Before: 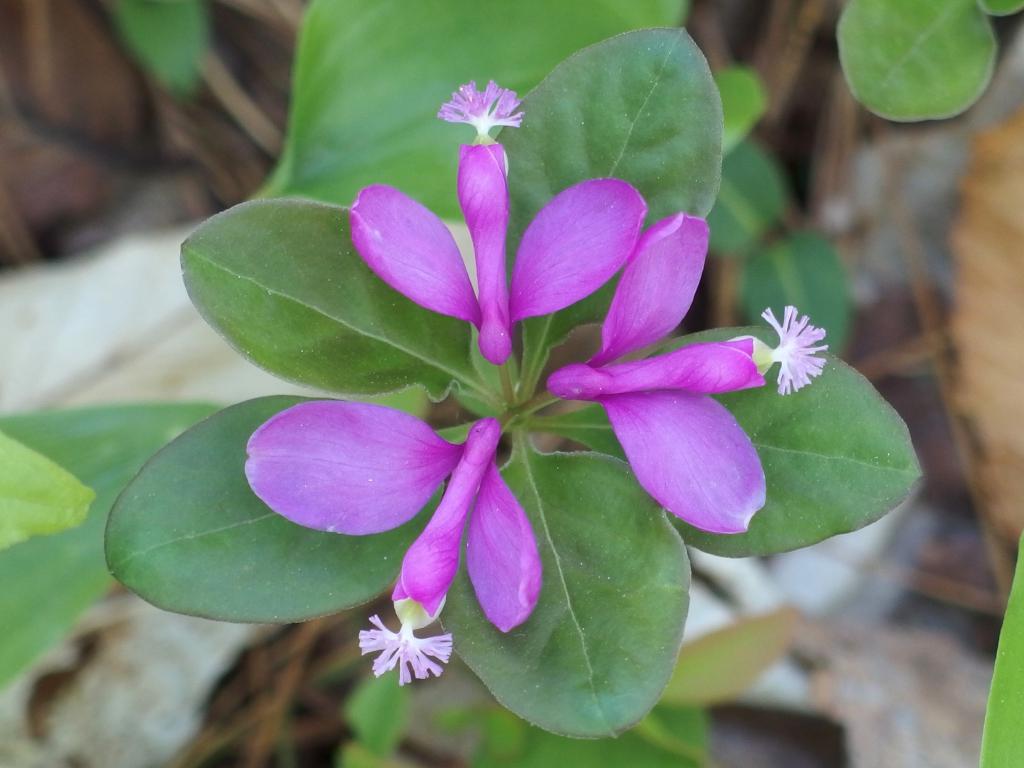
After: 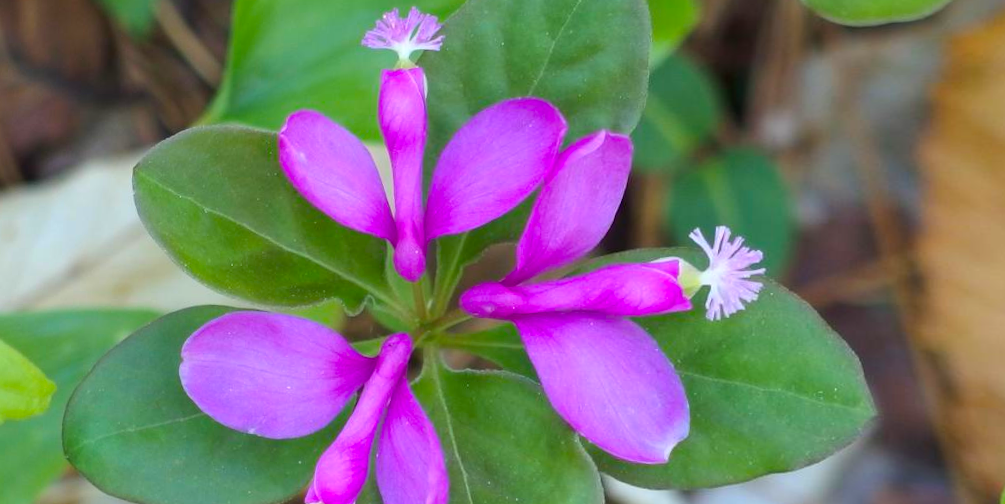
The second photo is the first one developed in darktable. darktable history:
color balance rgb: linear chroma grading › global chroma 9.31%, global vibrance 41.49%
rotate and perspective: rotation 1.69°, lens shift (vertical) -0.023, lens shift (horizontal) -0.291, crop left 0.025, crop right 0.988, crop top 0.092, crop bottom 0.842
crop: top 5.667%, bottom 17.637%
tone equalizer: on, module defaults
